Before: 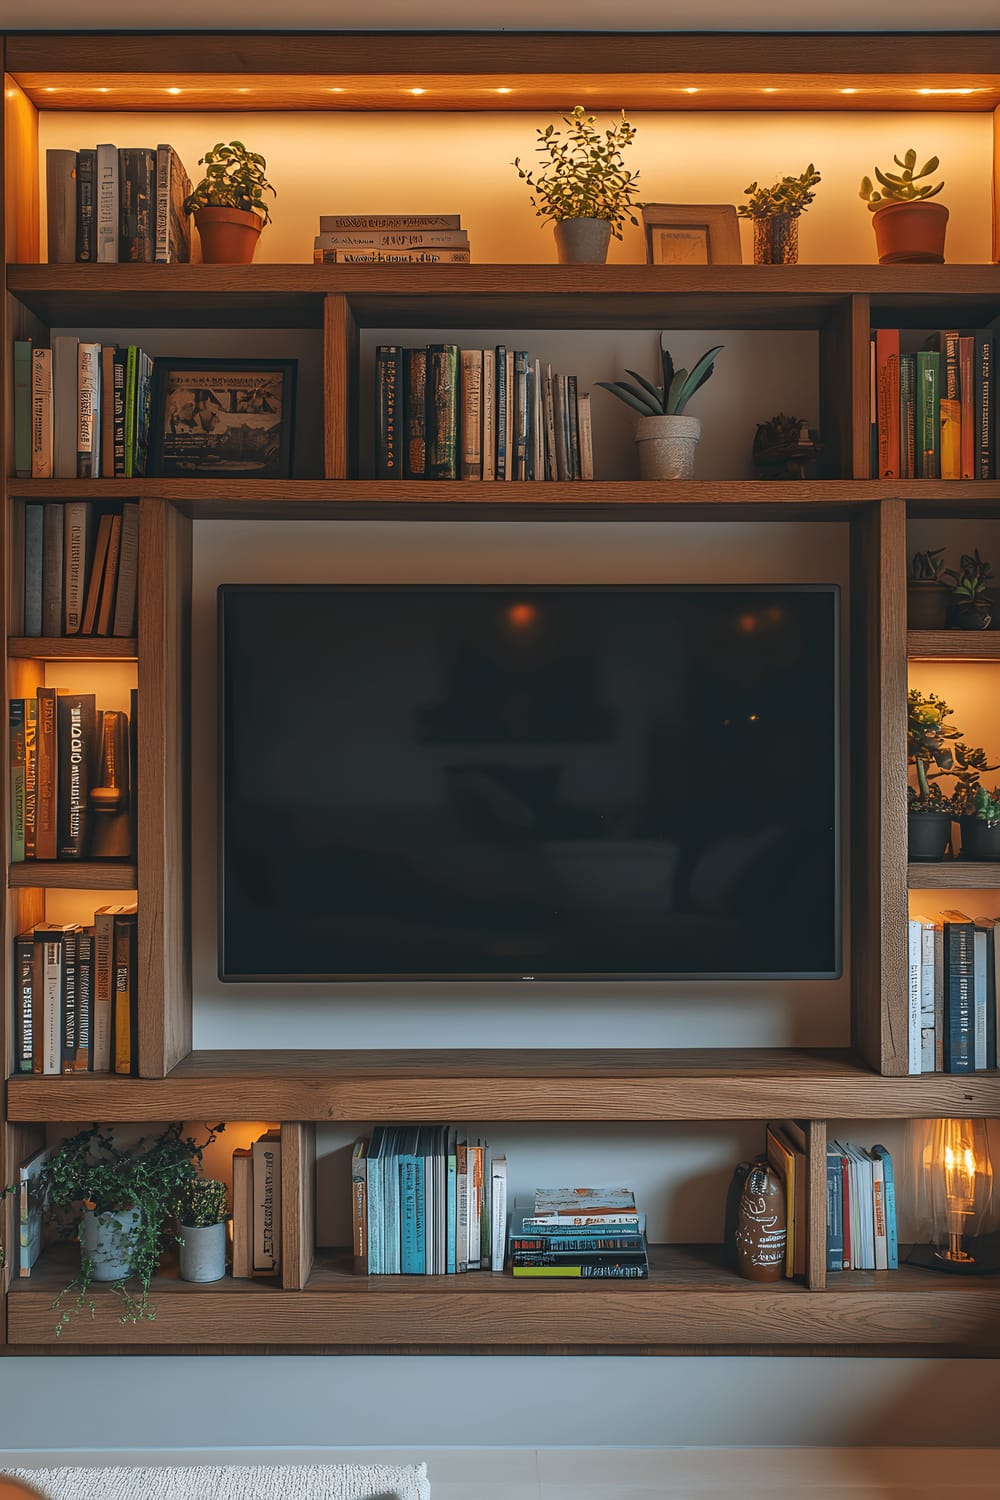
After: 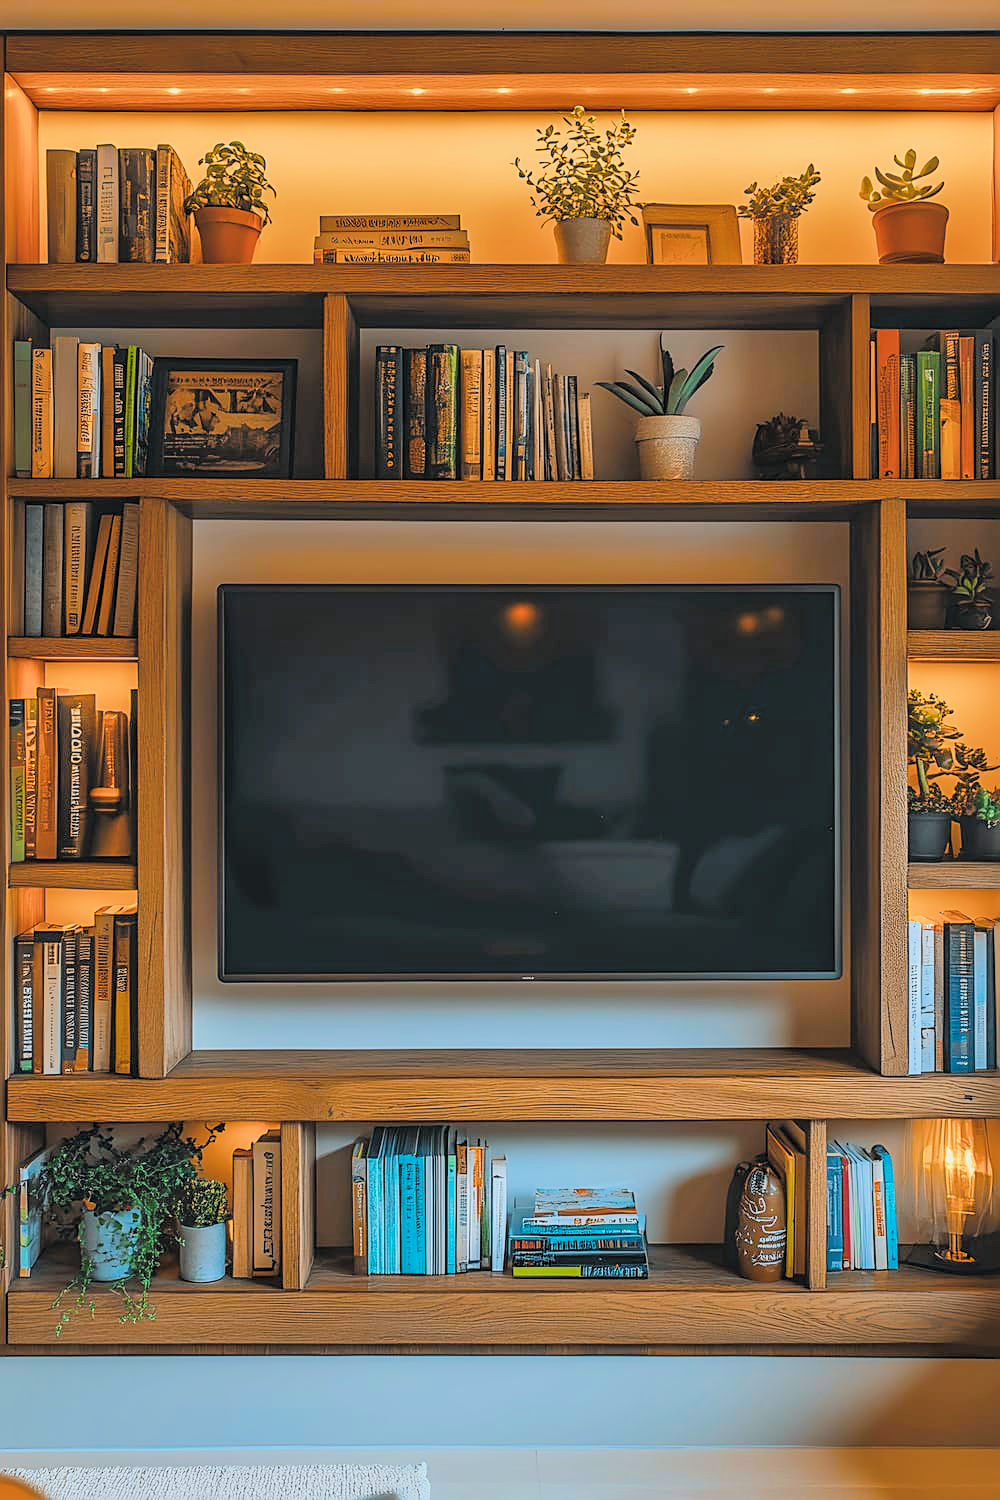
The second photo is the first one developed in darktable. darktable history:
filmic rgb: black relative exposure -7.65 EV, white relative exposure 4.56 EV, hardness 3.61, add noise in highlights 0.001, color science v3 (2019), use custom middle-gray values true, contrast in highlights soft
sharpen: on, module defaults
local contrast: on, module defaults
color balance rgb: linear chroma grading › shadows -39.37%, linear chroma grading › highlights 41.022%, linear chroma grading › global chroma 45.164%, linear chroma grading › mid-tones -29.905%, perceptual saturation grading › global saturation 27.606%, perceptual saturation grading › highlights -25.701%, perceptual saturation grading › shadows 24.4%, global vibrance 50.257%
contrast brightness saturation: brightness 0.272
